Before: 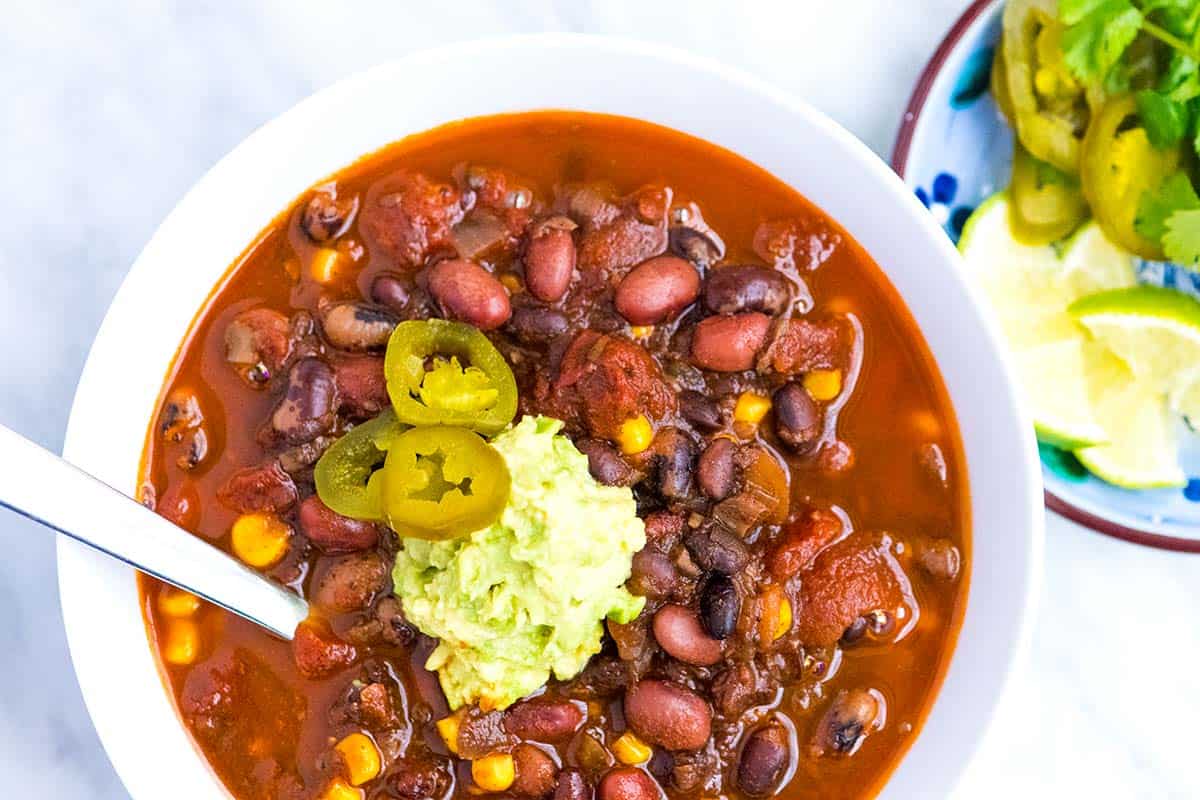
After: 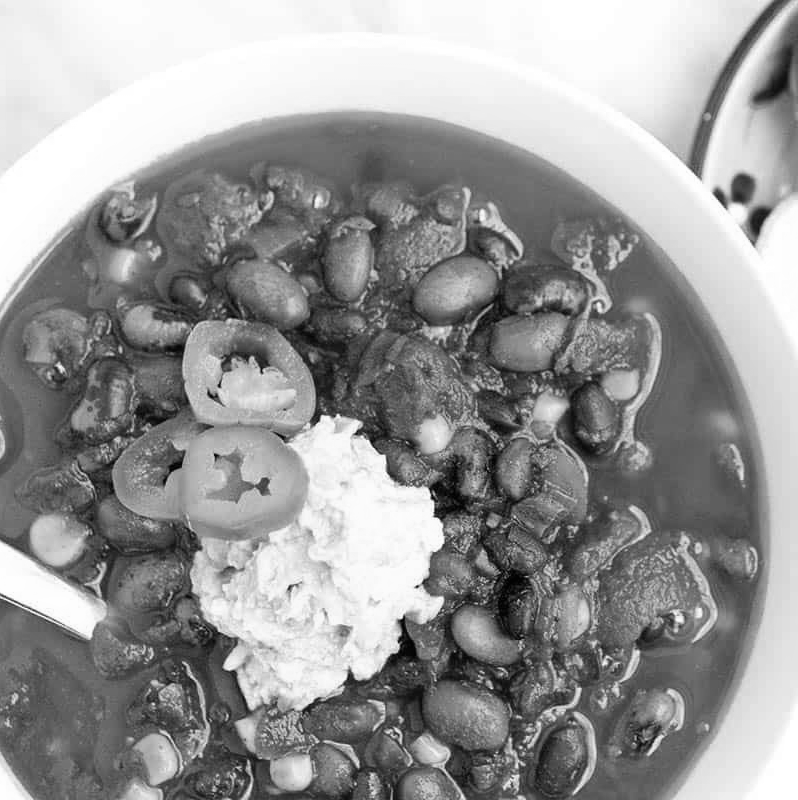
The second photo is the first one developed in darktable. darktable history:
crop: left 16.899%, right 16.556%
monochrome: on, module defaults
